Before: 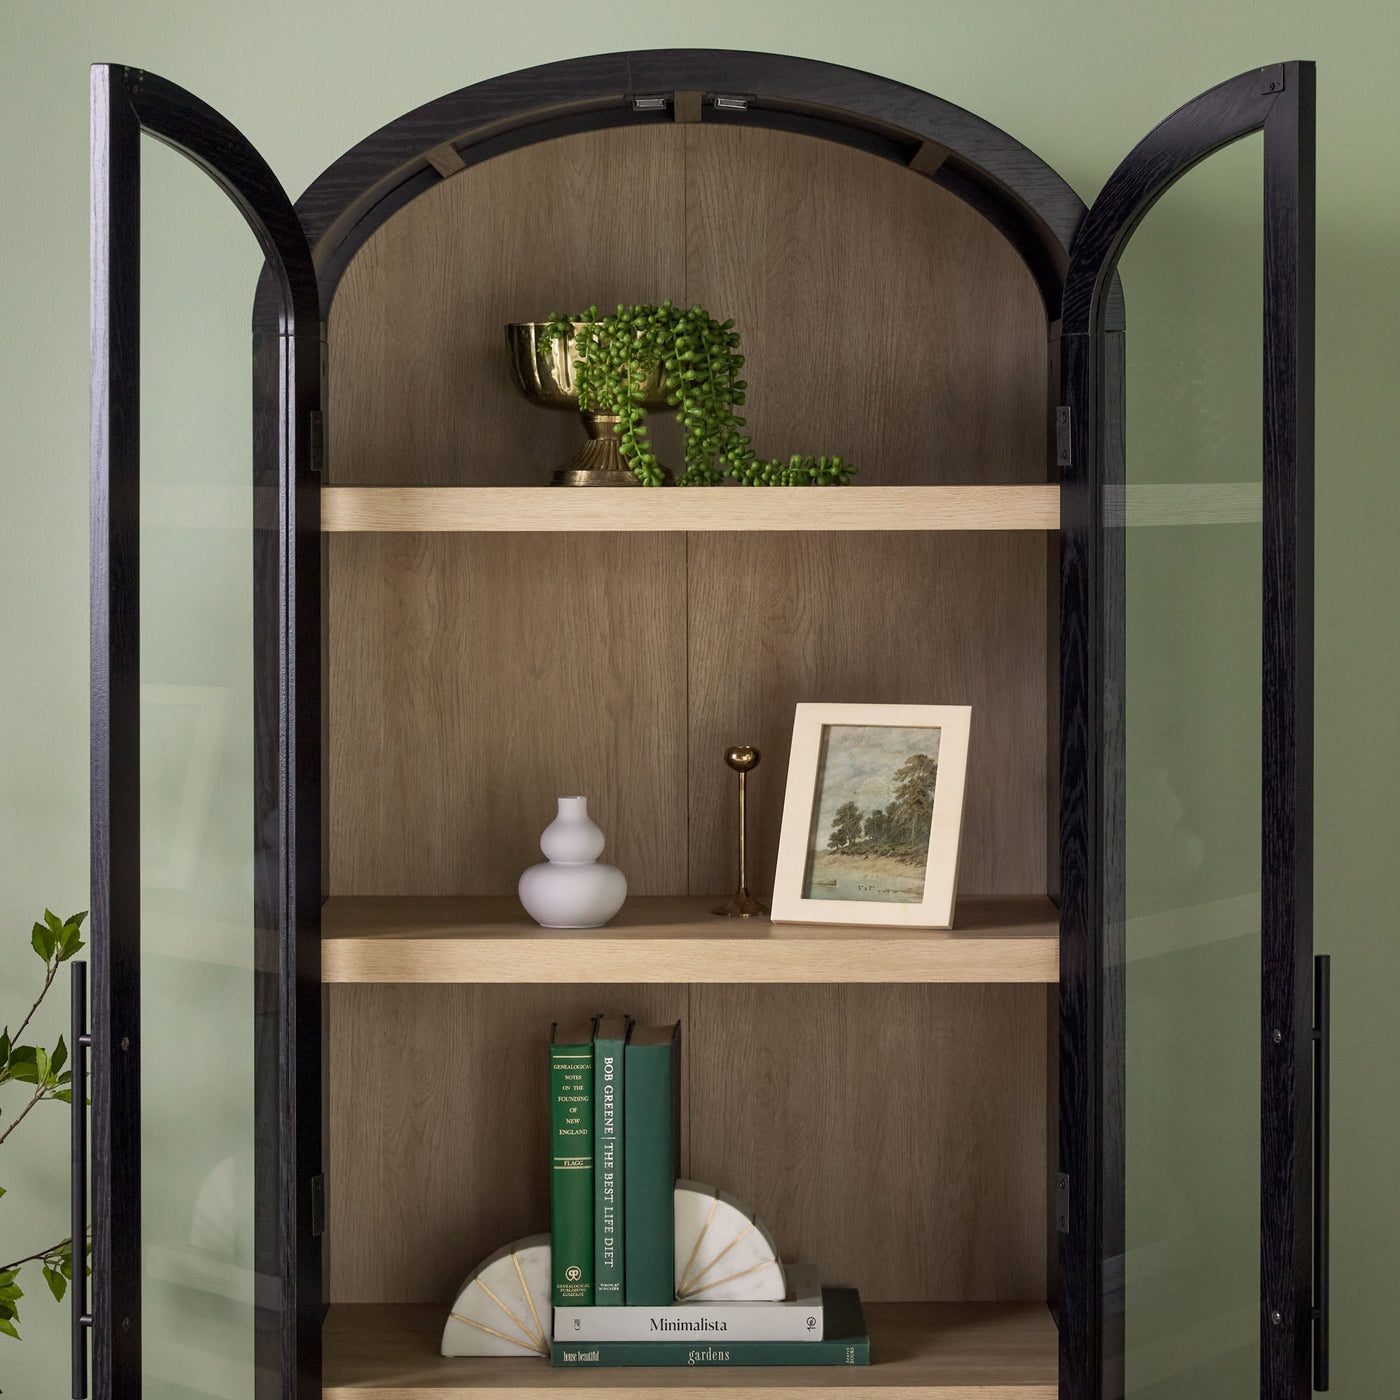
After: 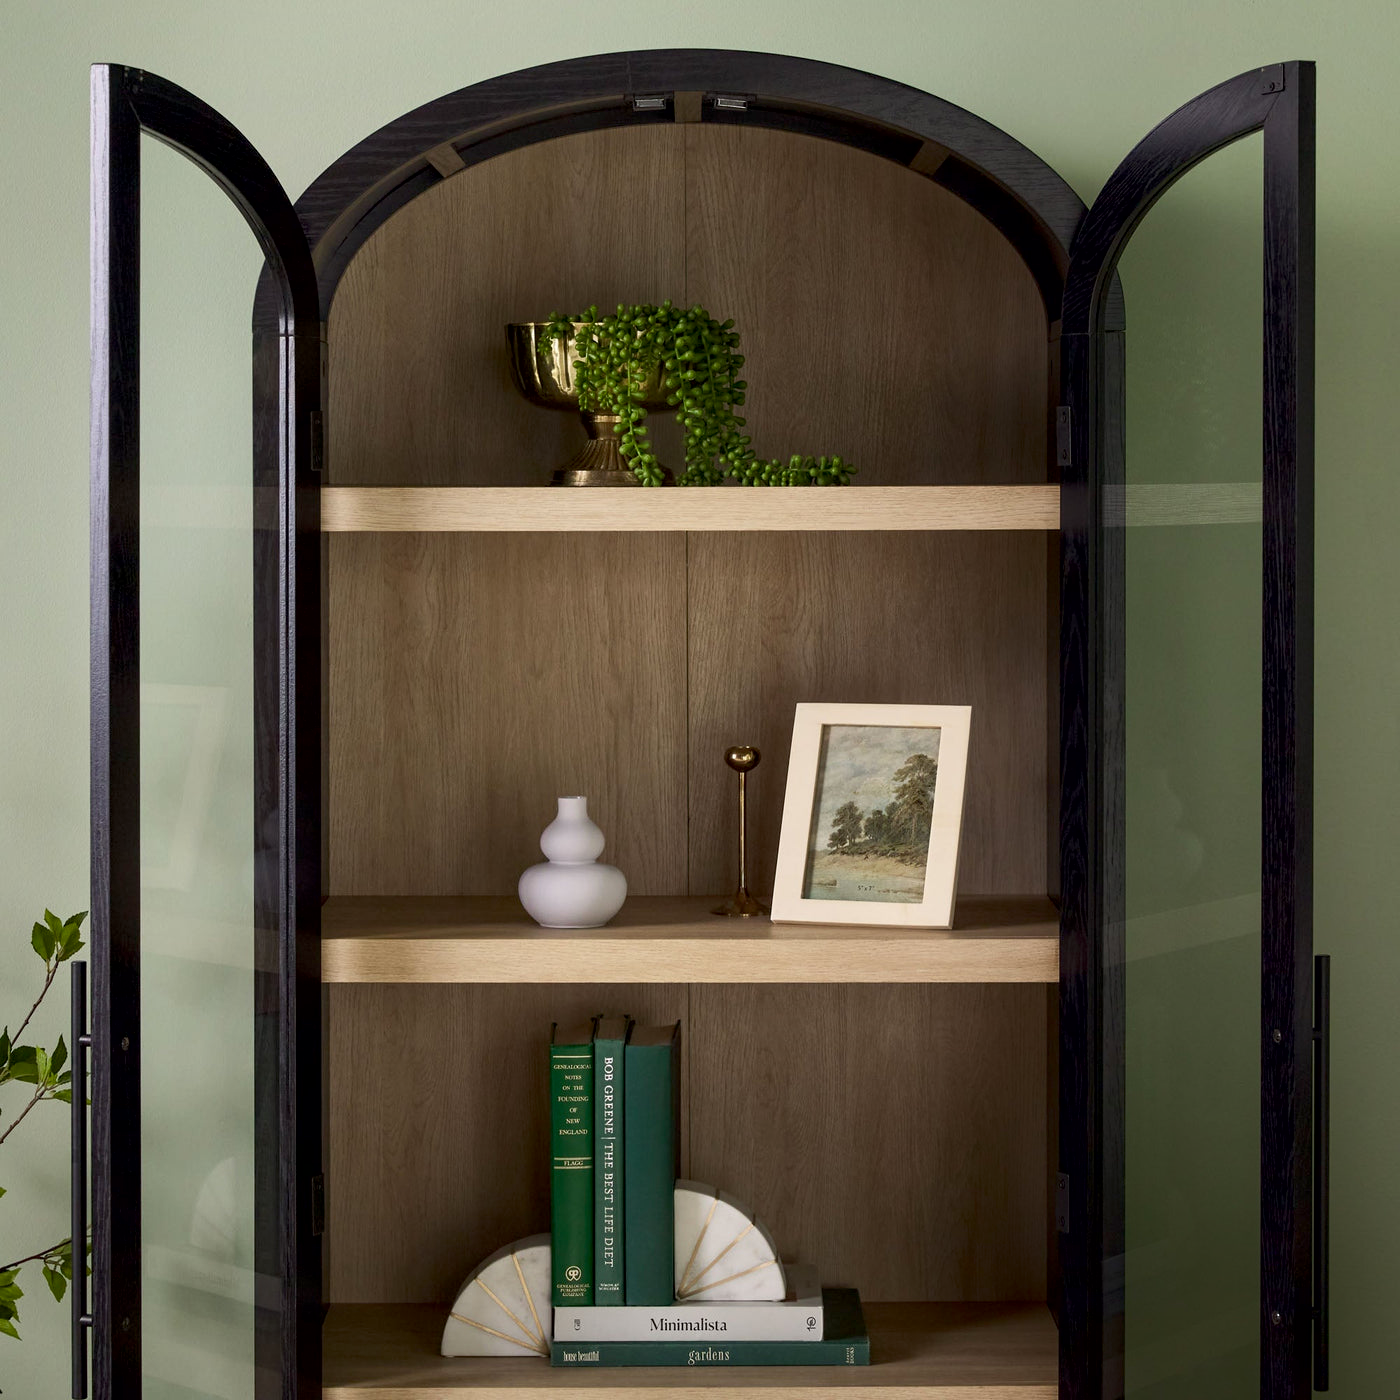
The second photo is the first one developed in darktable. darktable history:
contrast brightness saturation: contrast 0.08, saturation 0.02
exposure: black level correction 0.005, exposure 0.001 EV, compensate highlight preservation false
shadows and highlights: shadows -70, highlights 35, soften with gaussian
